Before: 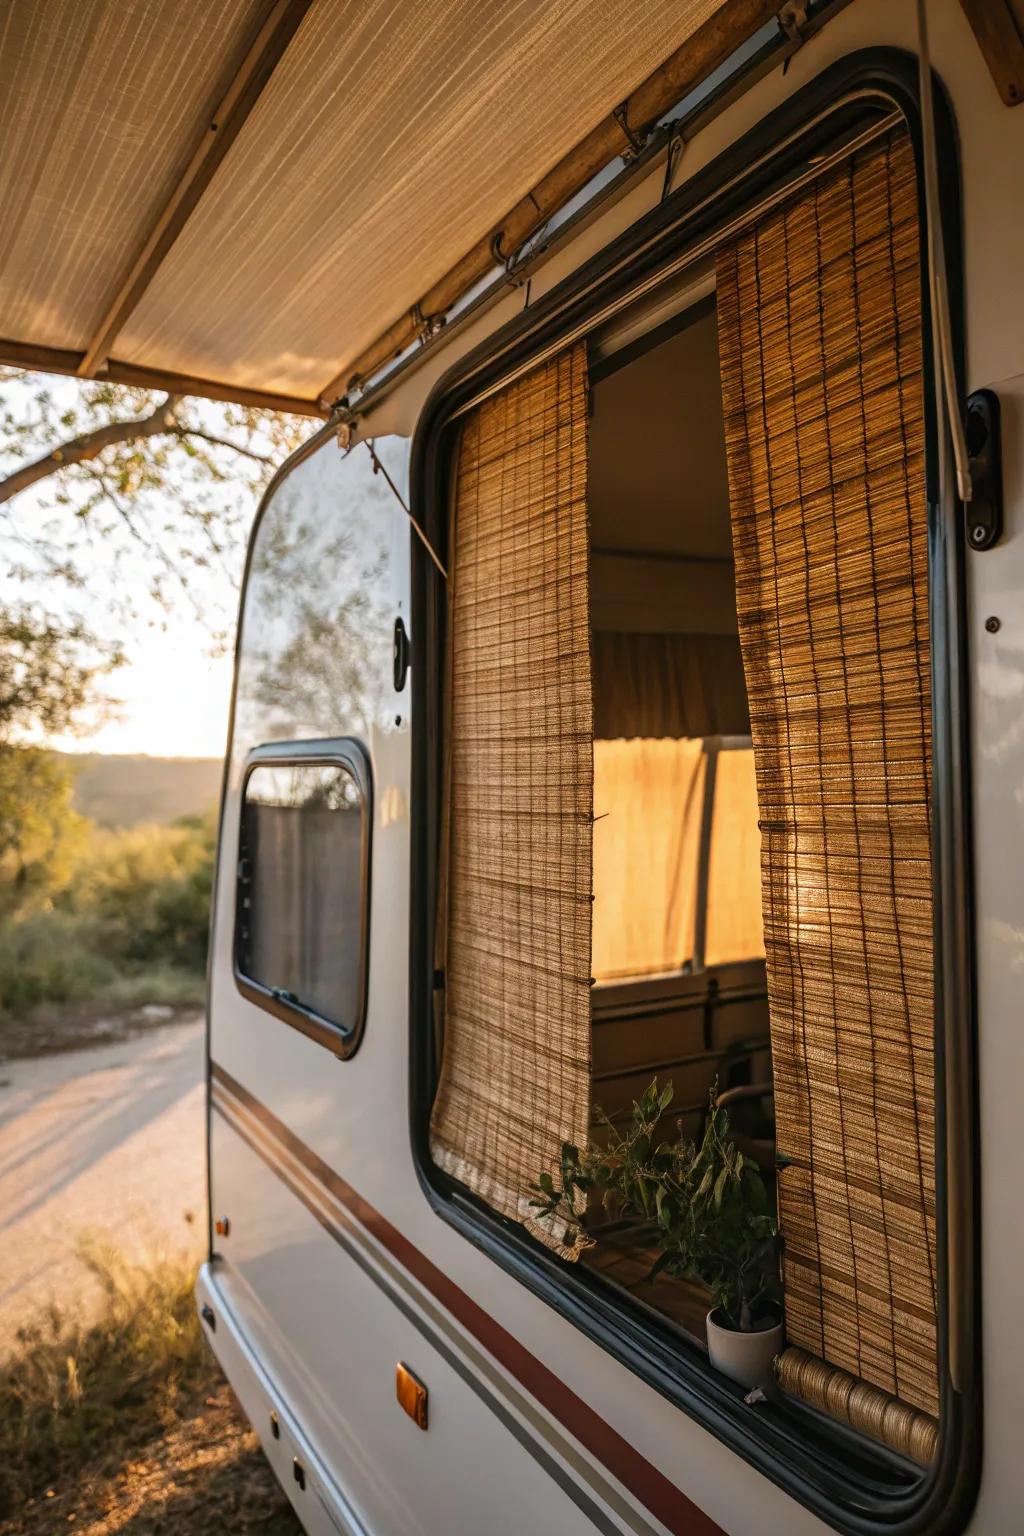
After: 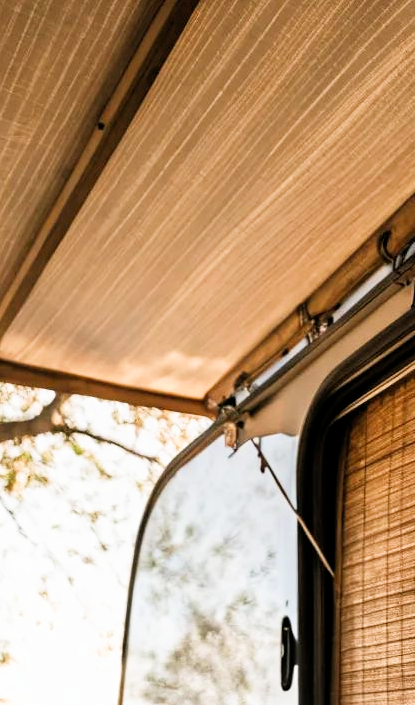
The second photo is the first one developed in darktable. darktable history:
filmic rgb: middle gray luminance 13%, black relative exposure -10.08 EV, white relative exposure 3.47 EV, target black luminance 0%, hardness 5.67, latitude 45.15%, contrast 1.219, highlights saturation mix 4.89%, shadows ↔ highlights balance 27.63%, add noise in highlights 0.001, color science v3 (2019), use custom middle-gray values true, contrast in highlights soft
crop and rotate: left 11.046%, top 0.088%, right 48.407%, bottom 53.998%
shadows and highlights: shadows -1.11, highlights 41.13
color correction: highlights b* -0.006
